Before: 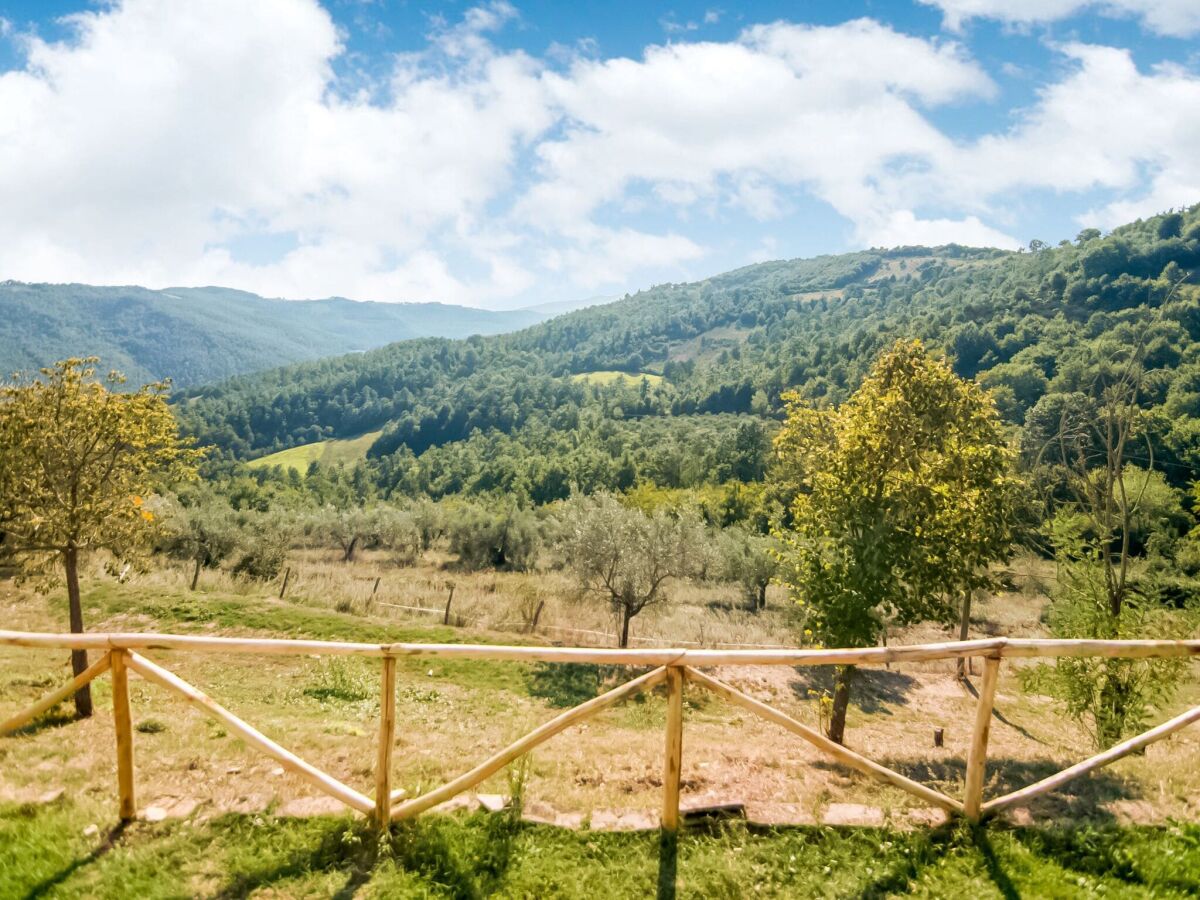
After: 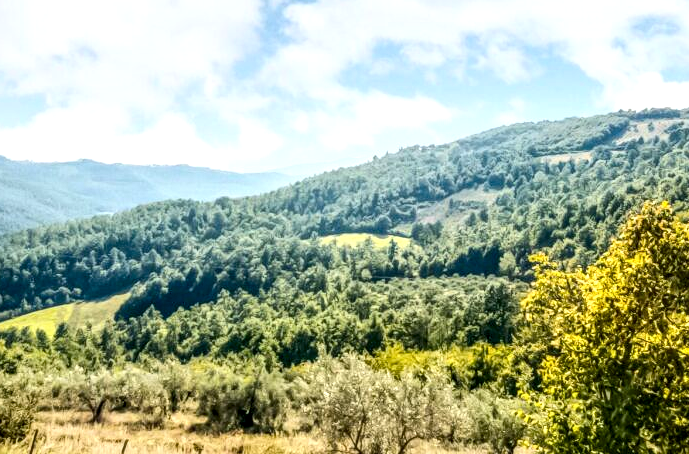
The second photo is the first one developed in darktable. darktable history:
contrast brightness saturation: contrast 0.239, brightness 0.089
color balance rgb: perceptual saturation grading › global saturation 31.018%
crop: left 21.023%, top 15.409%, right 21.486%, bottom 34.098%
local contrast: highlights 2%, shadows 2%, detail 182%
tone equalizer: edges refinement/feathering 500, mask exposure compensation -1.57 EV, preserve details no
